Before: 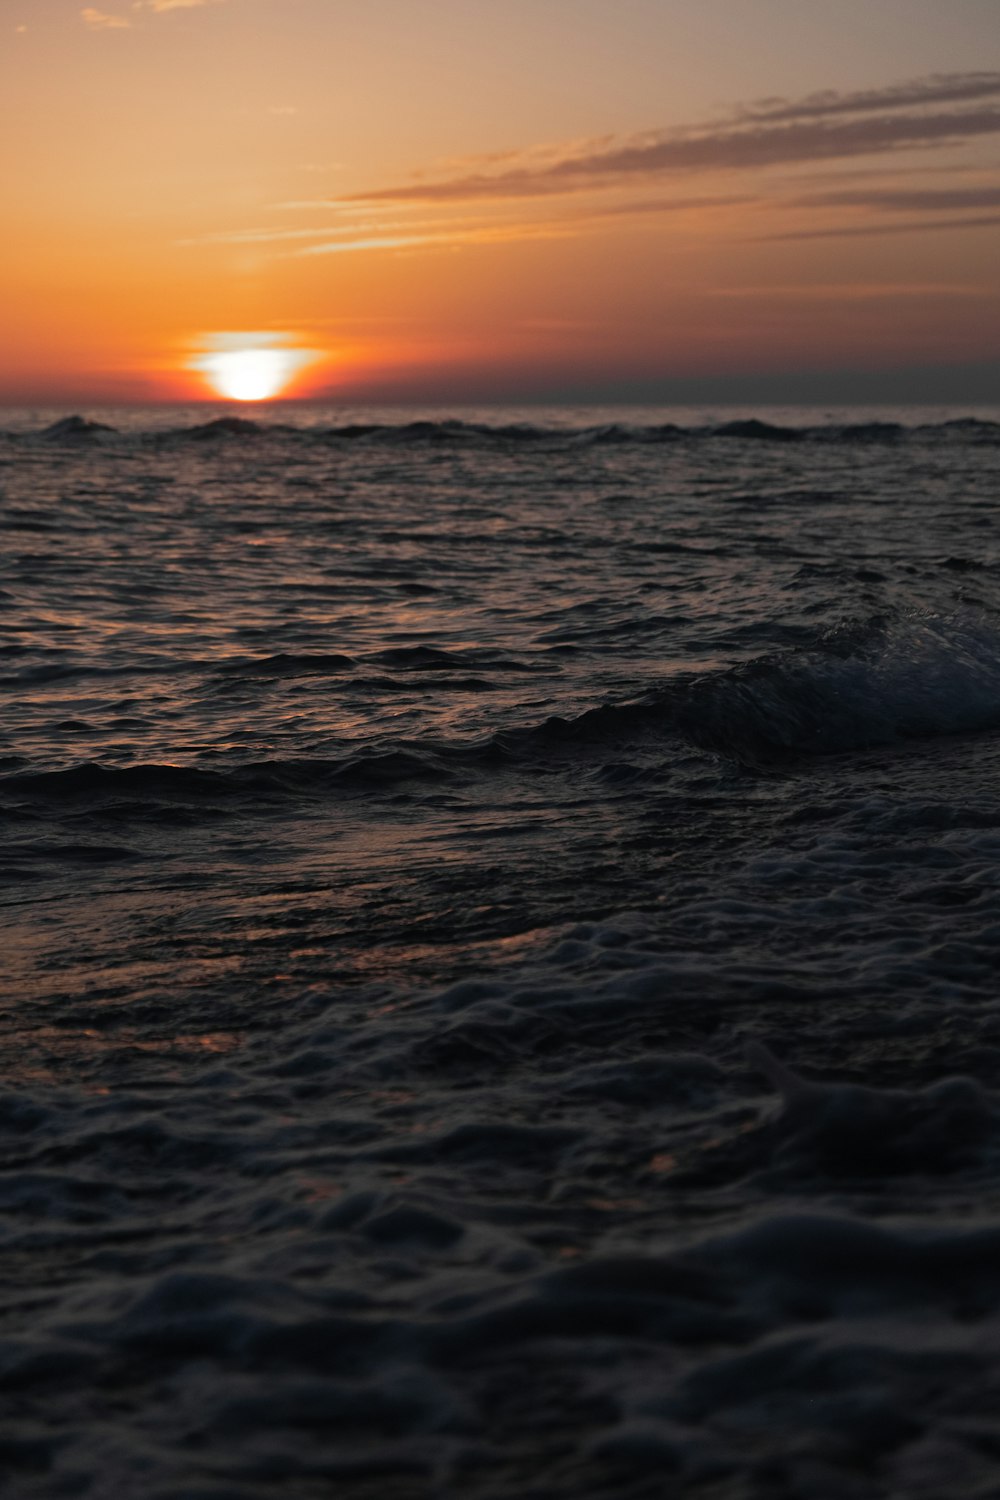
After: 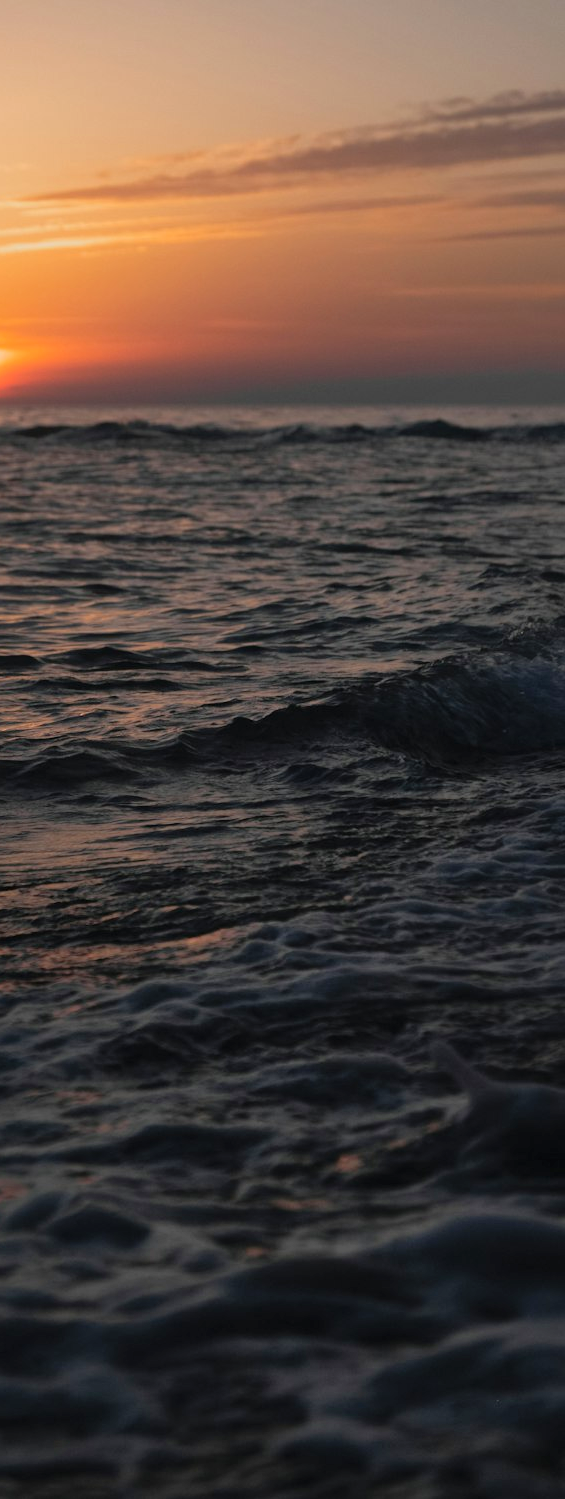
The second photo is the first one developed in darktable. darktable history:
crop: left 31.455%, top 0.012%, right 11.977%
exposure: exposure 0.189 EV, compensate highlight preservation false
shadows and highlights: shadows 42.71, highlights 7.53
